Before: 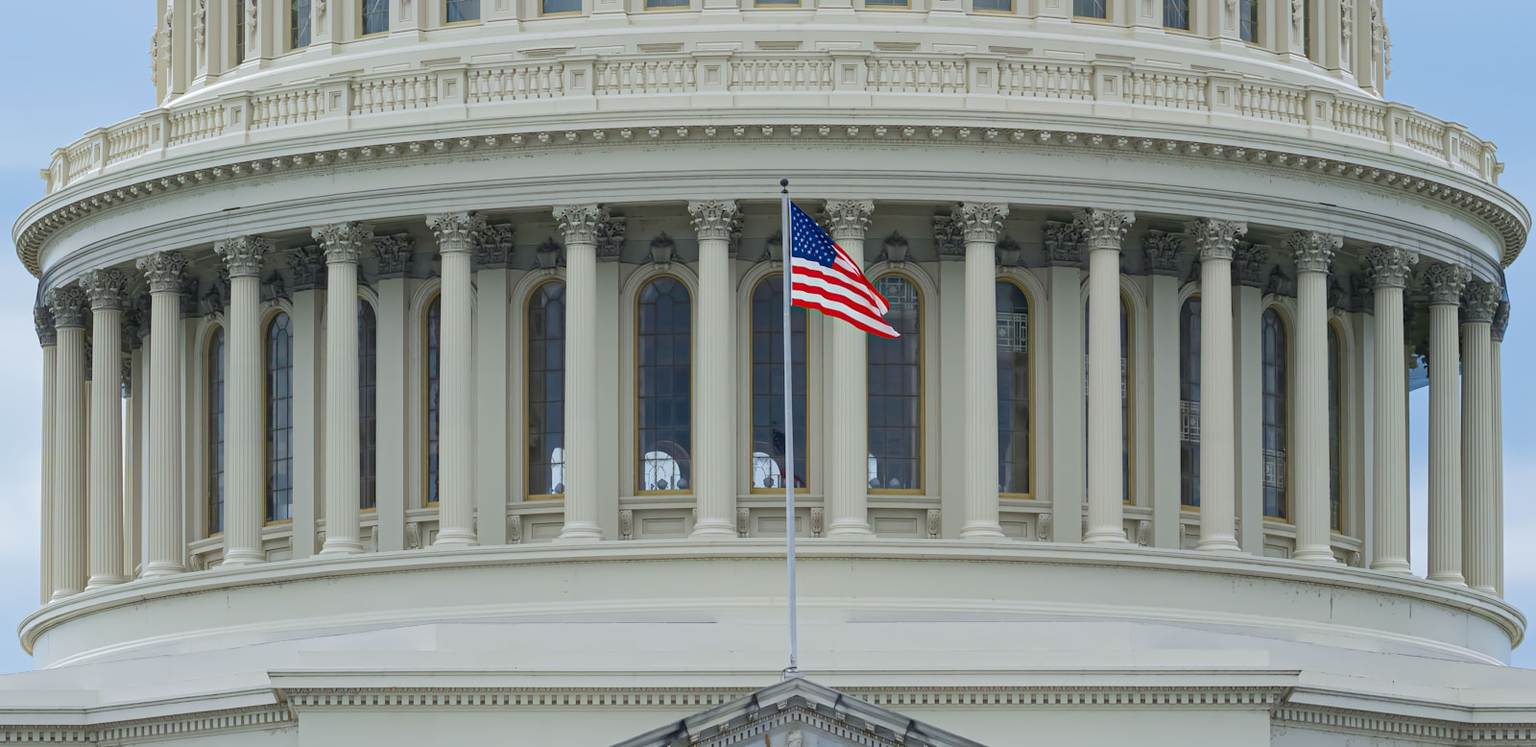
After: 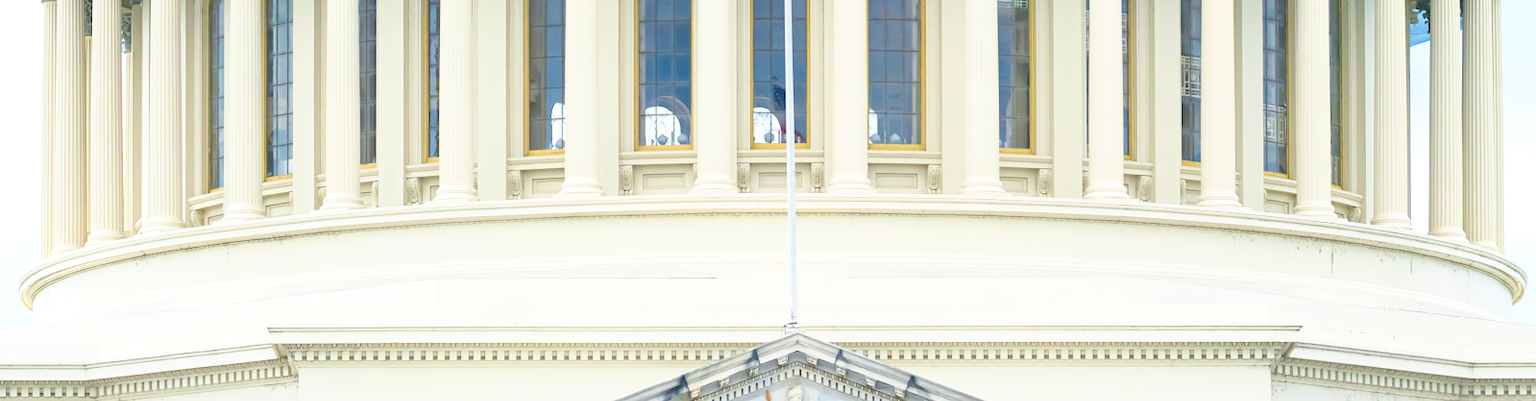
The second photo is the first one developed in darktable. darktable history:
crop and rotate: top 46.237%
base curve: curves: ch0 [(0, 0) (0.688, 0.865) (1, 1)], preserve colors none
rgb levels: preserve colors sum RGB, levels [[0.038, 0.433, 0.934], [0, 0.5, 1], [0, 0.5, 1]]
exposure: black level correction 0, exposure 1.2 EV, compensate exposure bias true, compensate highlight preservation false
color balance rgb: shadows lift › chroma 2%, shadows lift › hue 219.6°, power › hue 313.2°, highlights gain › chroma 3%, highlights gain › hue 75.6°, global offset › luminance 0.5%, perceptual saturation grading › global saturation 15.33%, perceptual saturation grading › highlights -19.33%, perceptual saturation grading › shadows 20%, global vibrance 20%
